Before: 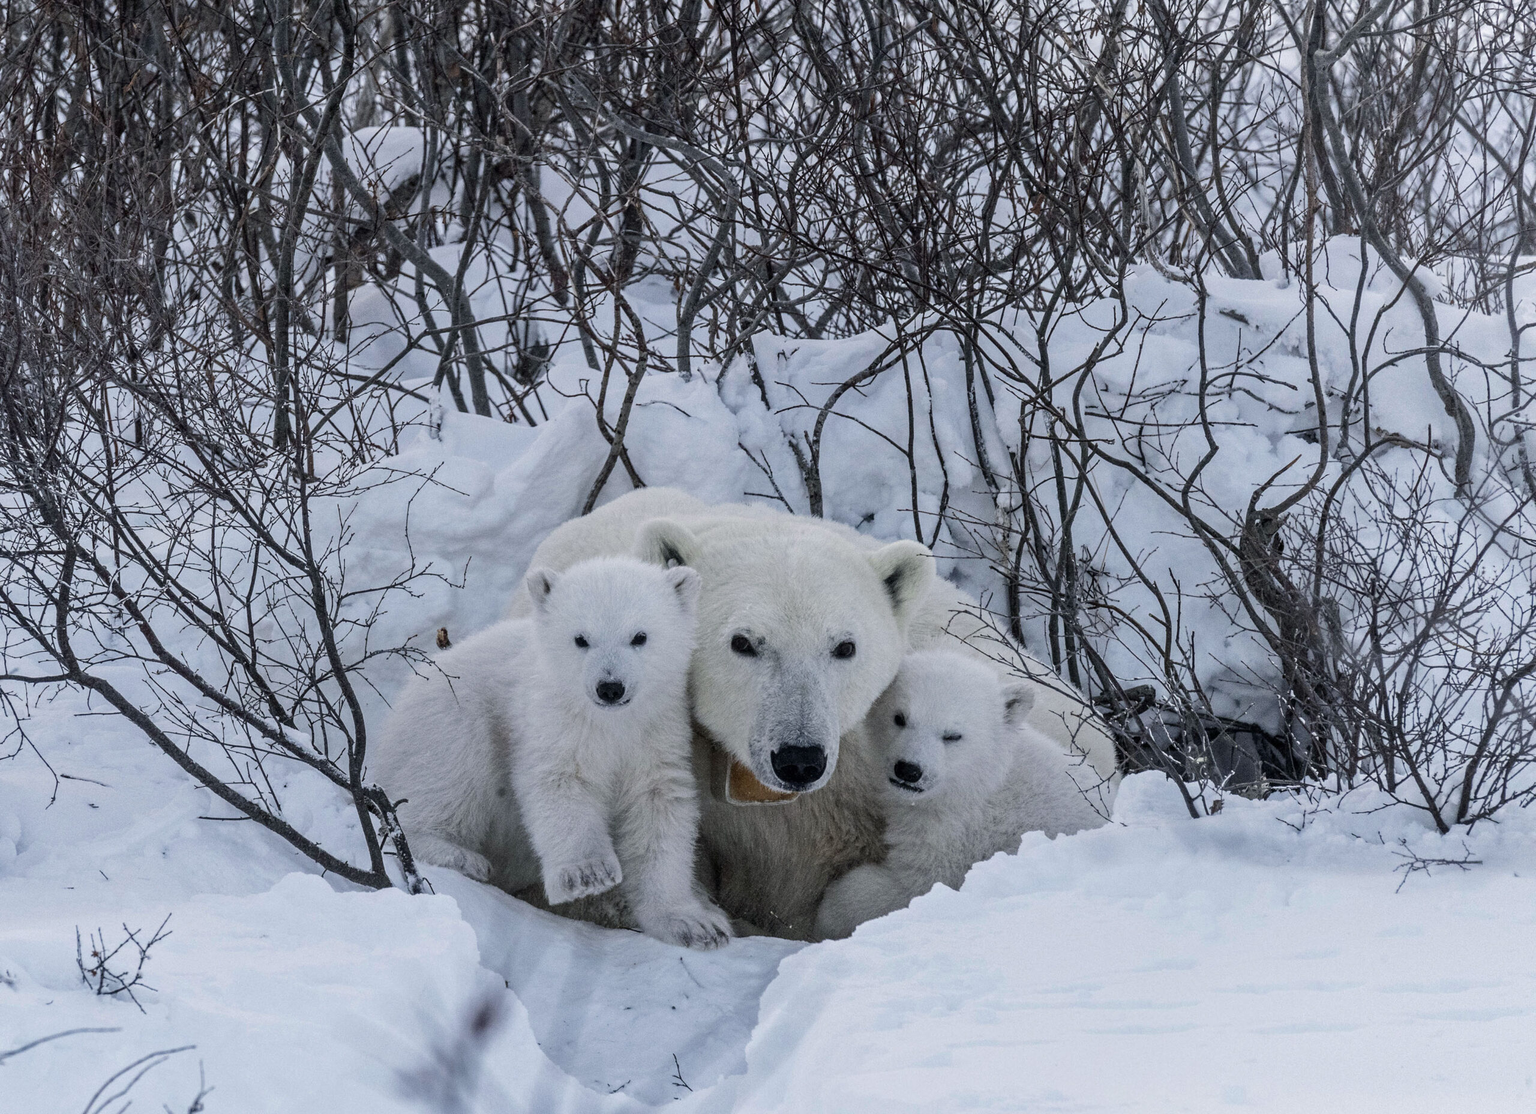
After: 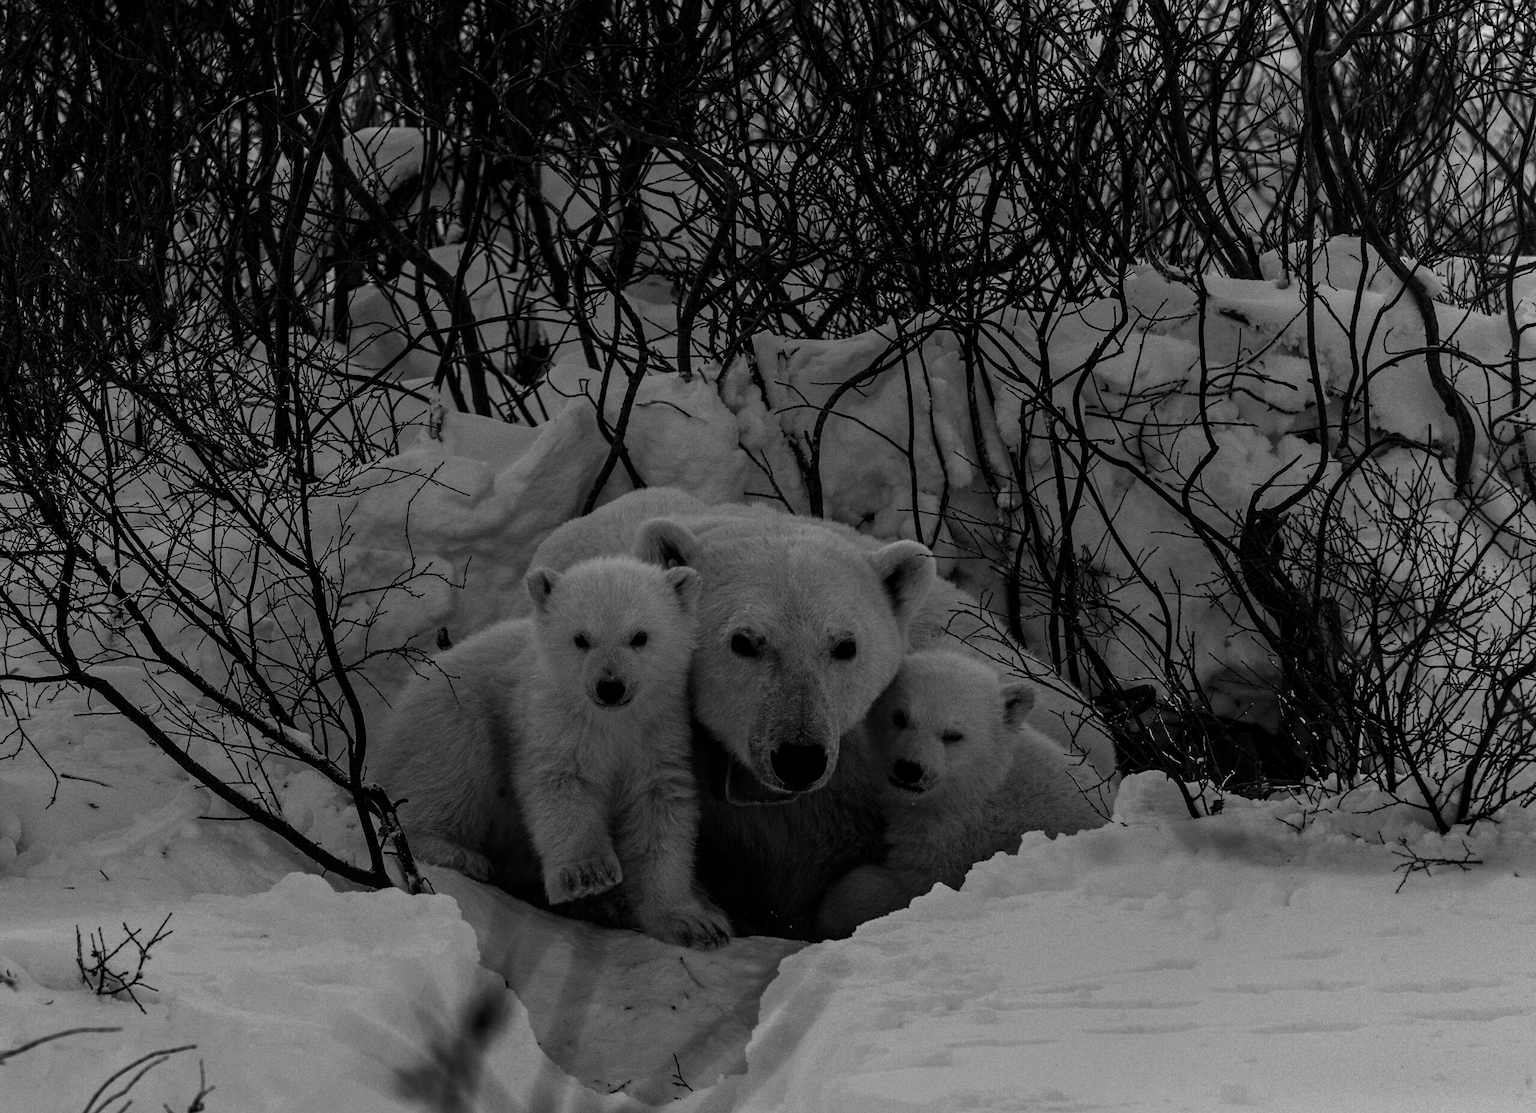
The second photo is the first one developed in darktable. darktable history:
contrast brightness saturation: contrast 0.023, brightness -0.981, saturation -0.988
